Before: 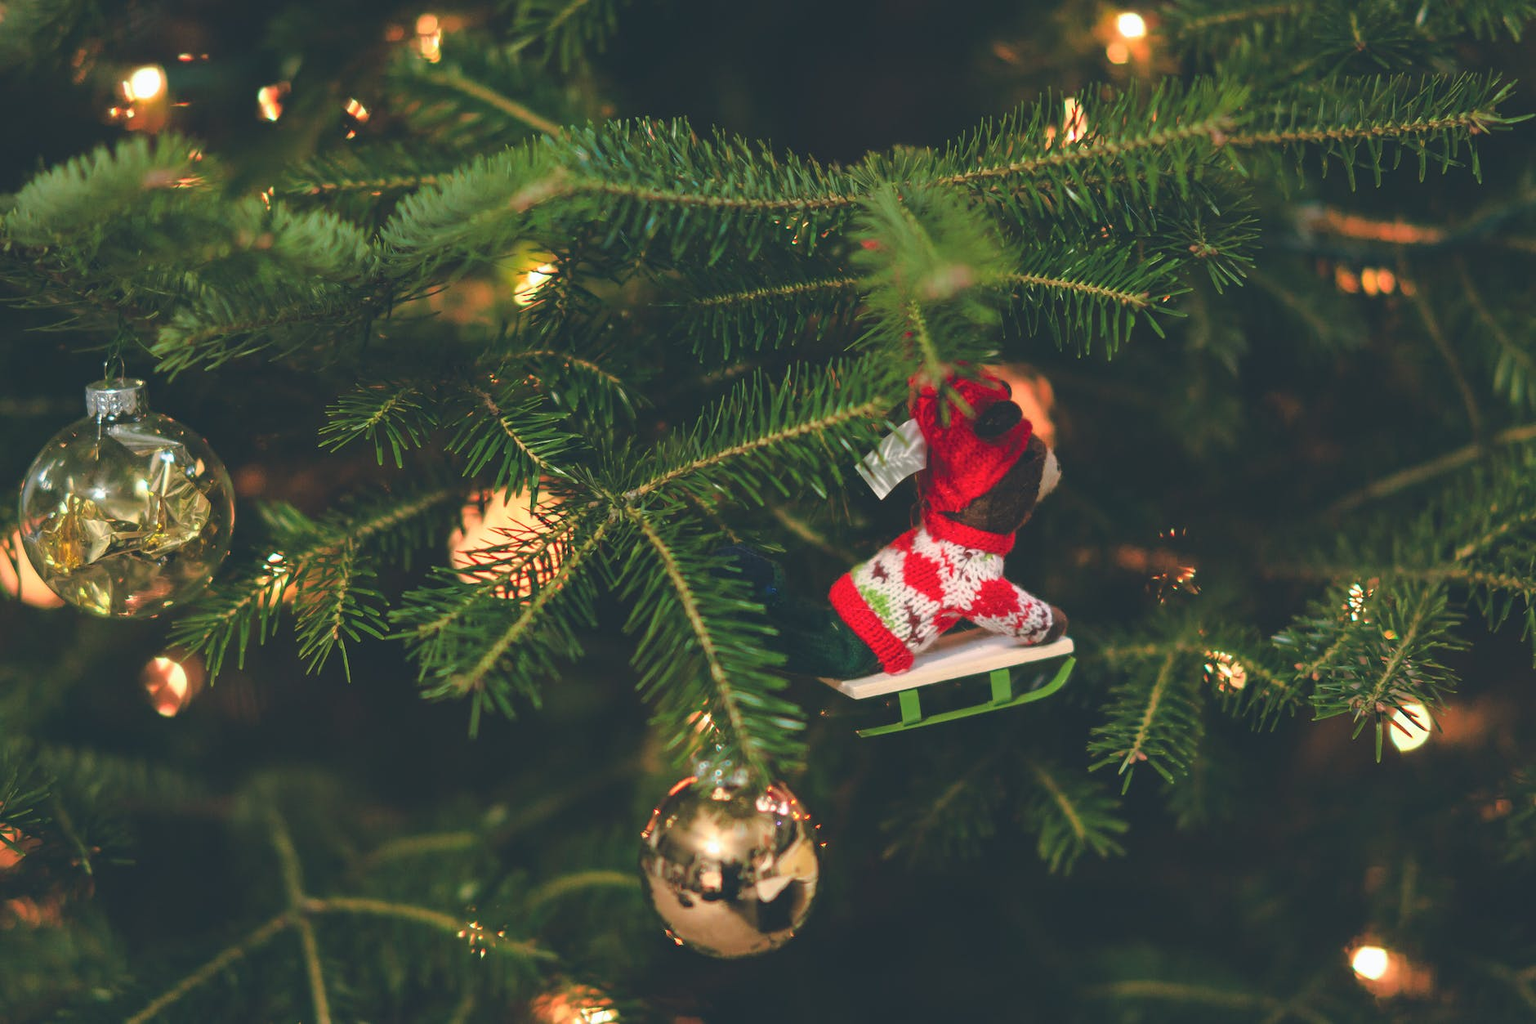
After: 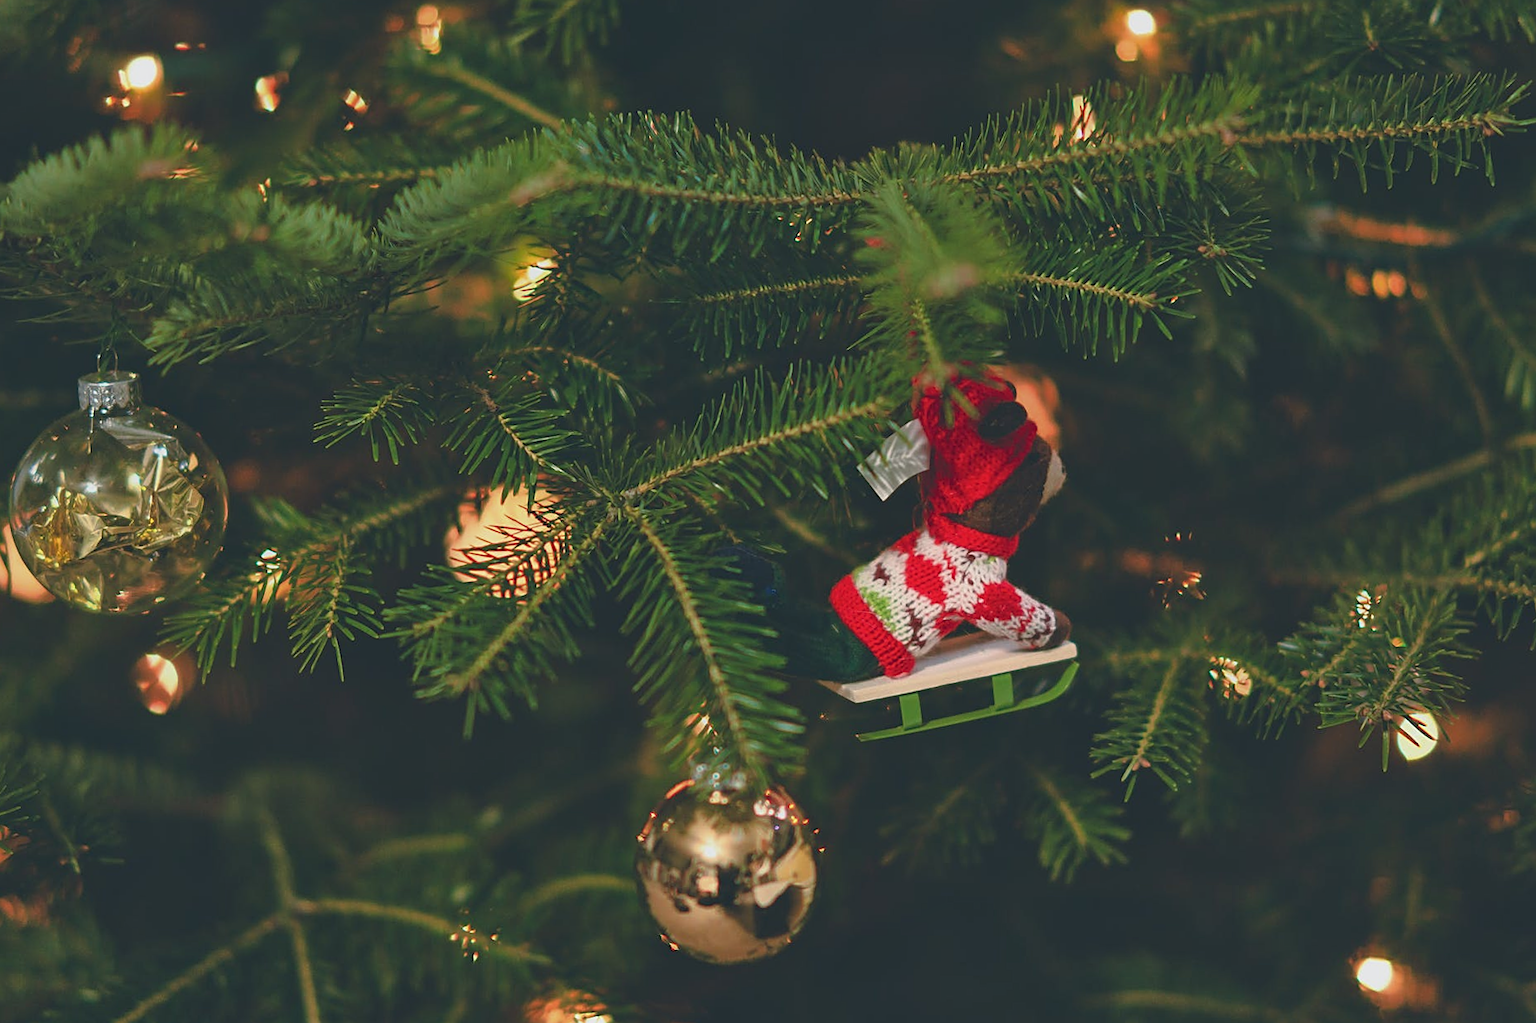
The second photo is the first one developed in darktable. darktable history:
sharpen: amount 0.491
crop and rotate: angle -0.507°
tone equalizer: -8 EV 0.285 EV, -7 EV 0.386 EV, -6 EV 0.436 EV, -5 EV 0.214 EV, -3 EV -0.274 EV, -2 EV -0.427 EV, -1 EV -0.417 EV, +0 EV -0.243 EV
